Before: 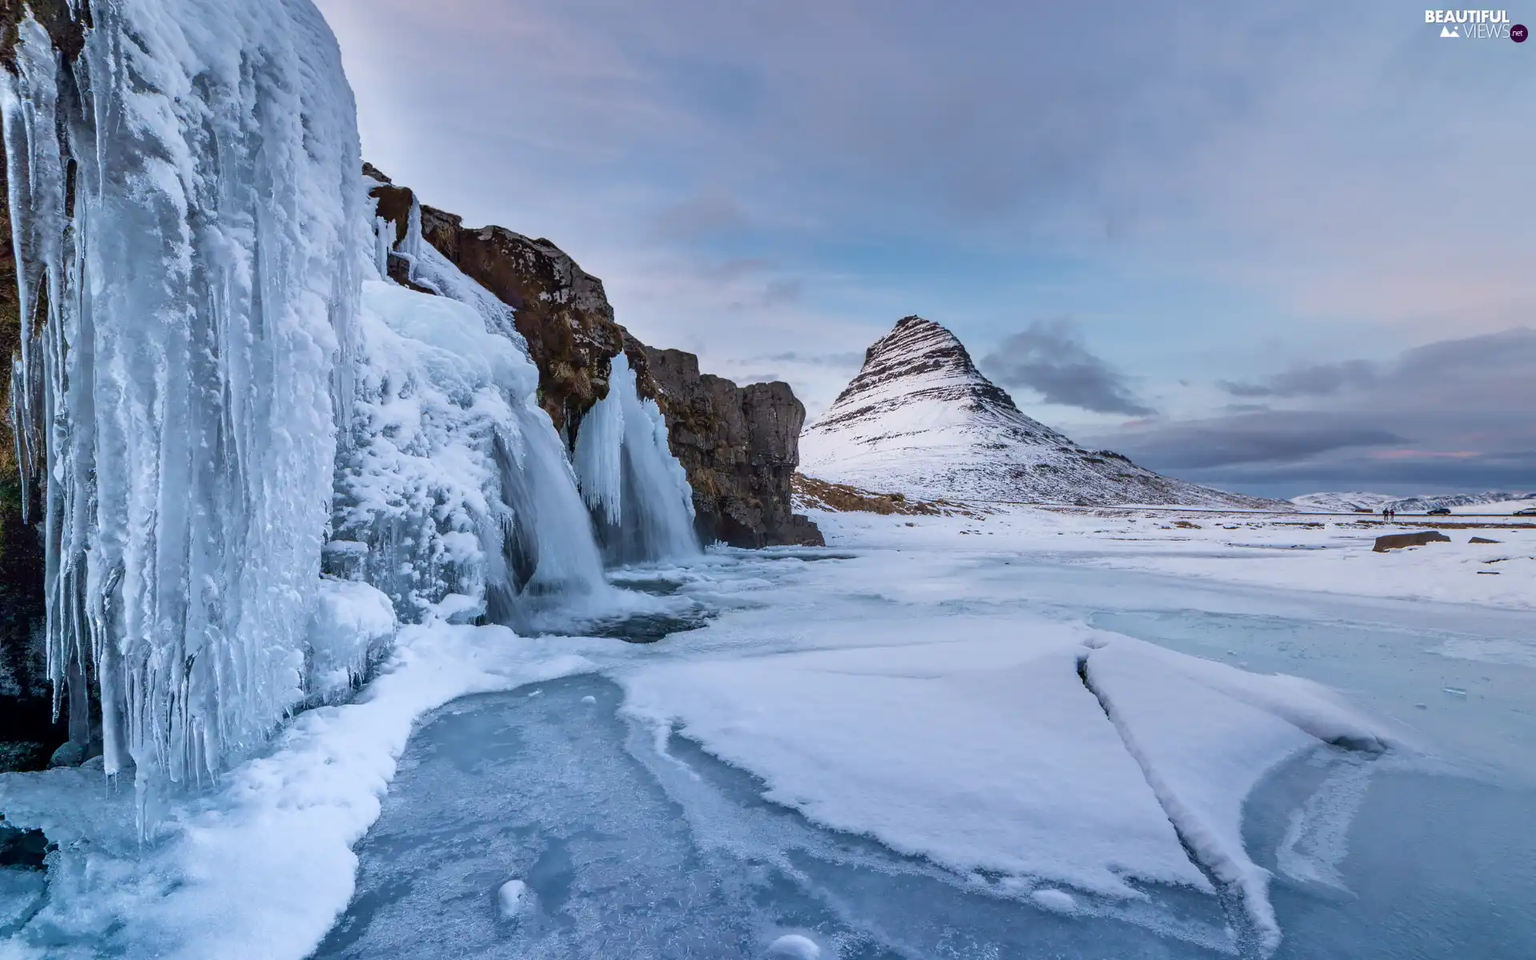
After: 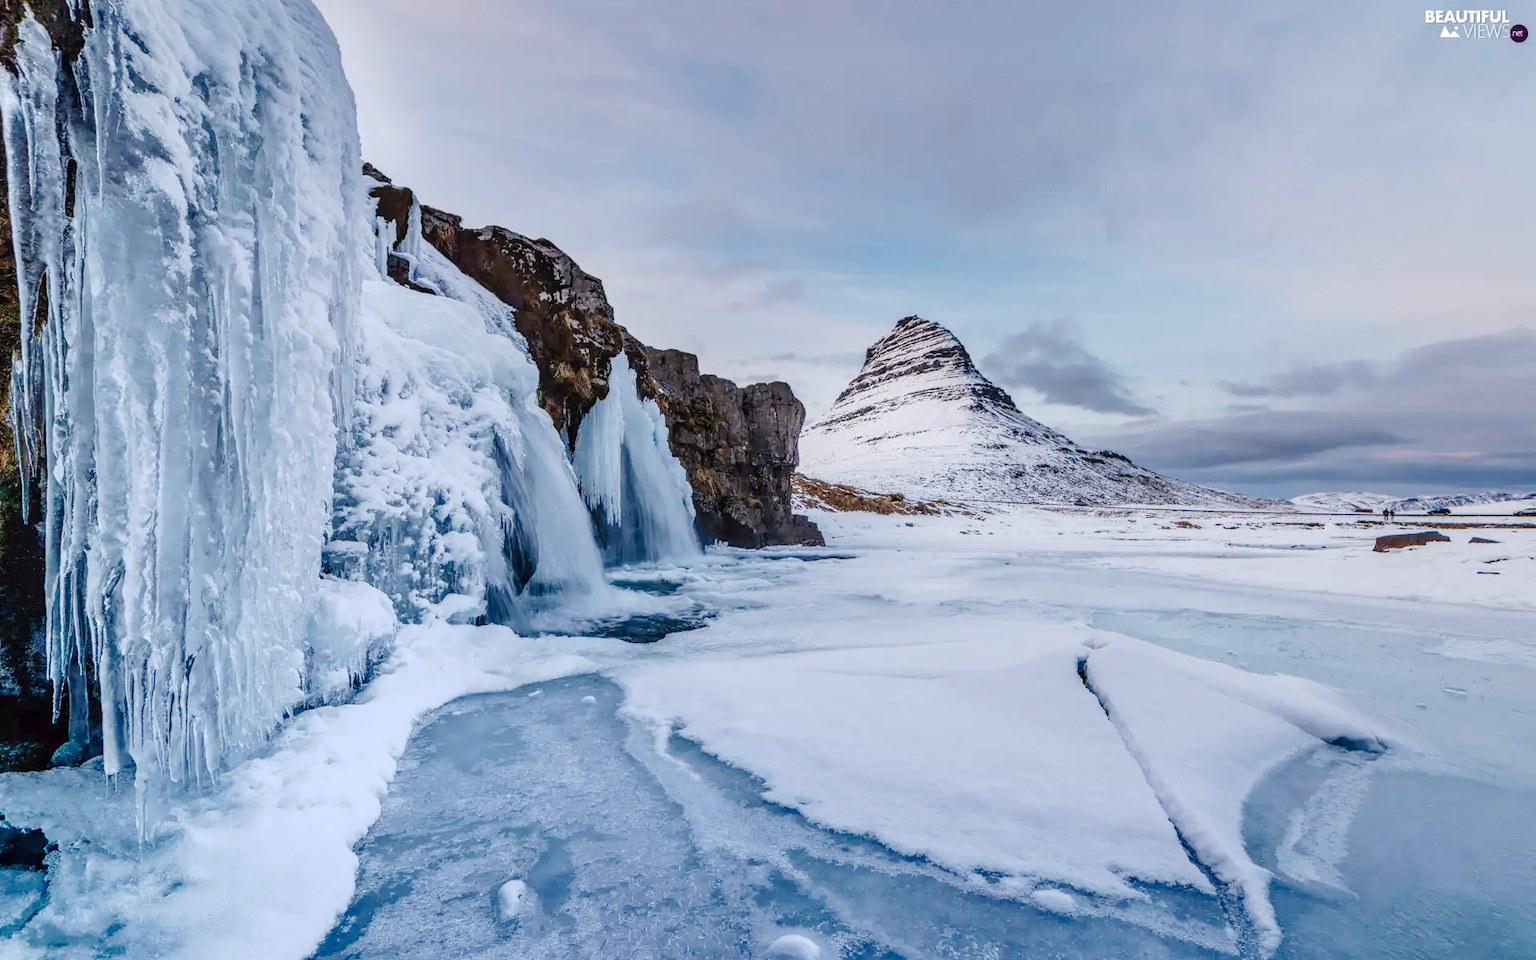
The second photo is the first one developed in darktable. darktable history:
local contrast: on, module defaults
tone curve: curves: ch0 [(0, 0) (0.003, 0.026) (0.011, 0.03) (0.025, 0.038) (0.044, 0.046) (0.069, 0.055) (0.1, 0.075) (0.136, 0.114) (0.177, 0.158) (0.224, 0.215) (0.277, 0.296) (0.335, 0.386) (0.399, 0.479) (0.468, 0.568) (0.543, 0.637) (0.623, 0.707) (0.709, 0.773) (0.801, 0.834) (0.898, 0.896) (1, 1)], preserve colors none
tone equalizer: on, module defaults
